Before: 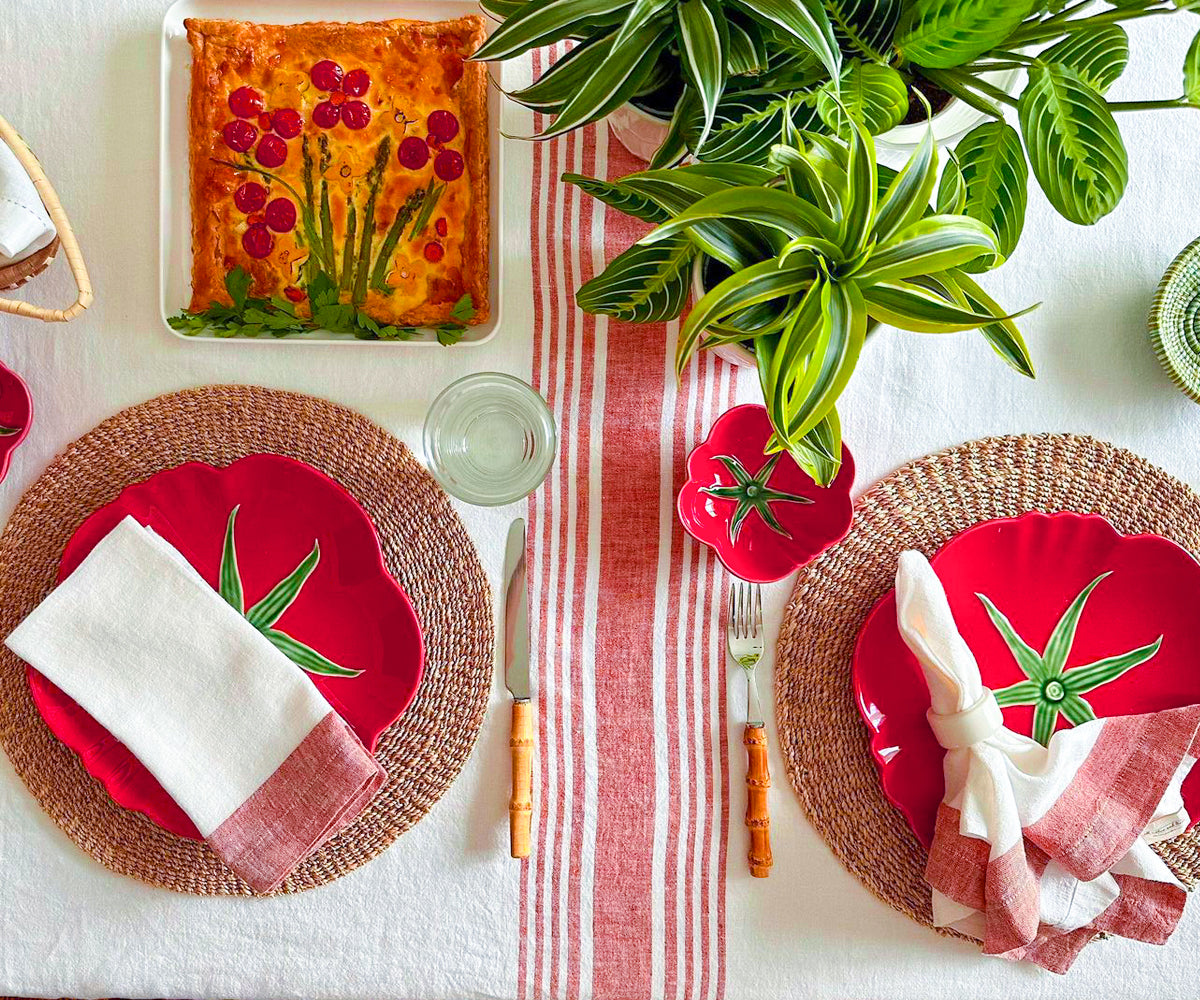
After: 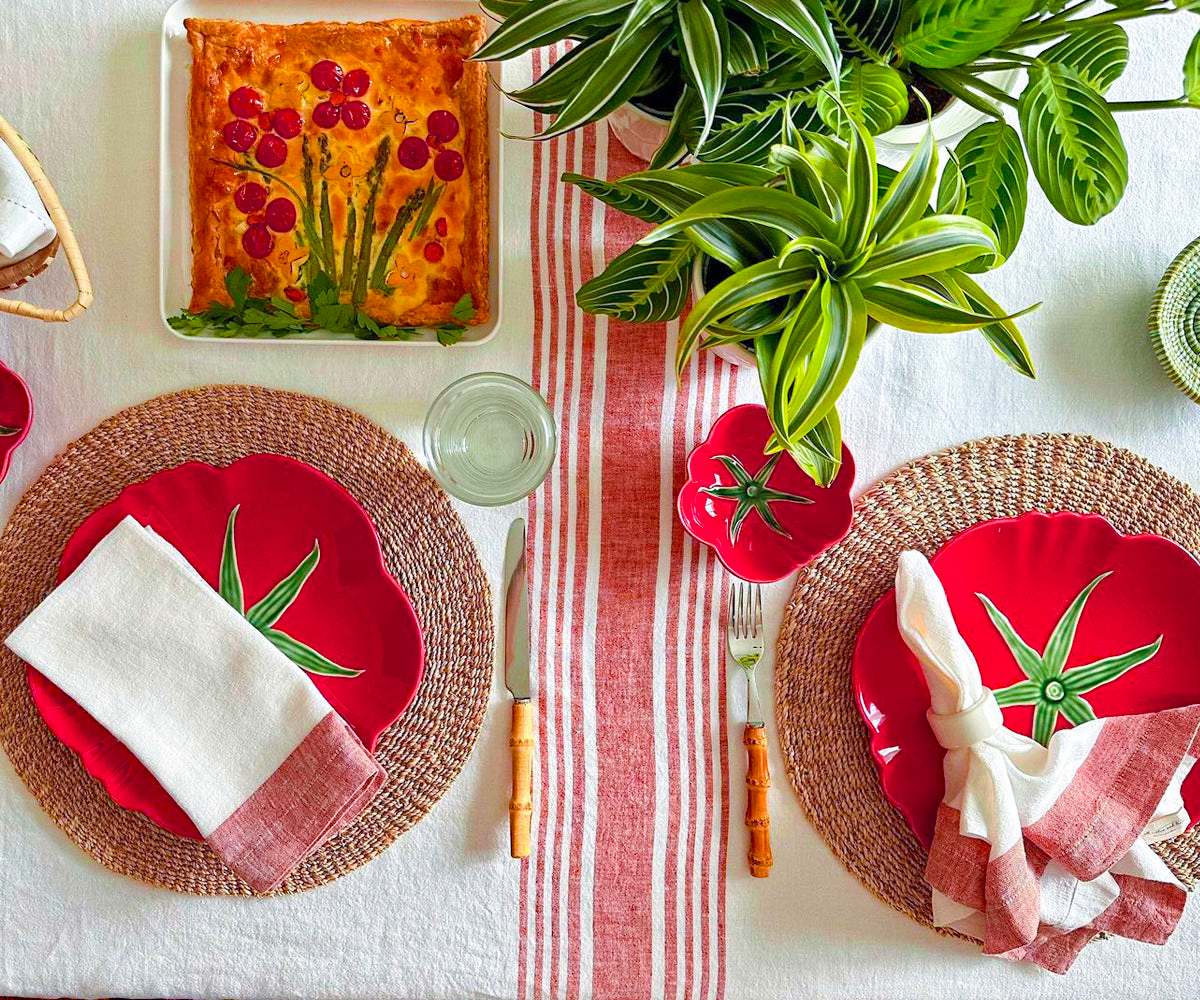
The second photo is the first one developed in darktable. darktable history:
haze removal: strength 0.282, distance 0.255, compatibility mode true, adaptive false
